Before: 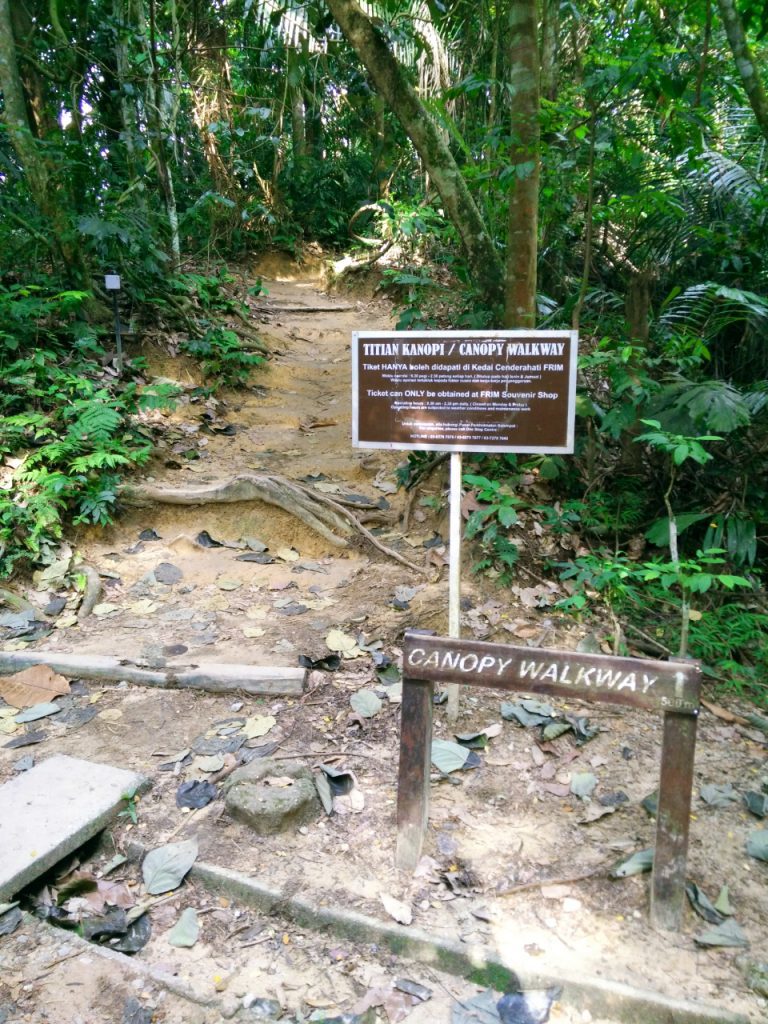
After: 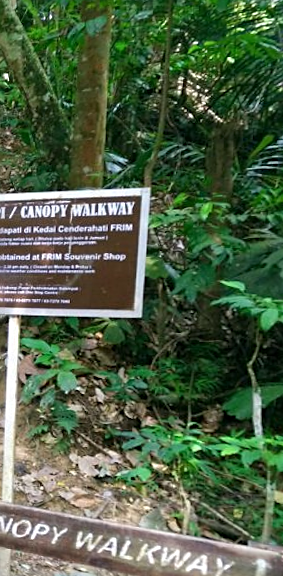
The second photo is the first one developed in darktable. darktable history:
crop and rotate: left 49.936%, top 10.094%, right 13.136%, bottom 24.256%
rotate and perspective: rotation 1.69°, lens shift (vertical) -0.023, lens shift (horizontal) -0.291, crop left 0.025, crop right 0.988, crop top 0.092, crop bottom 0.842
sharpen: on, module defaults
